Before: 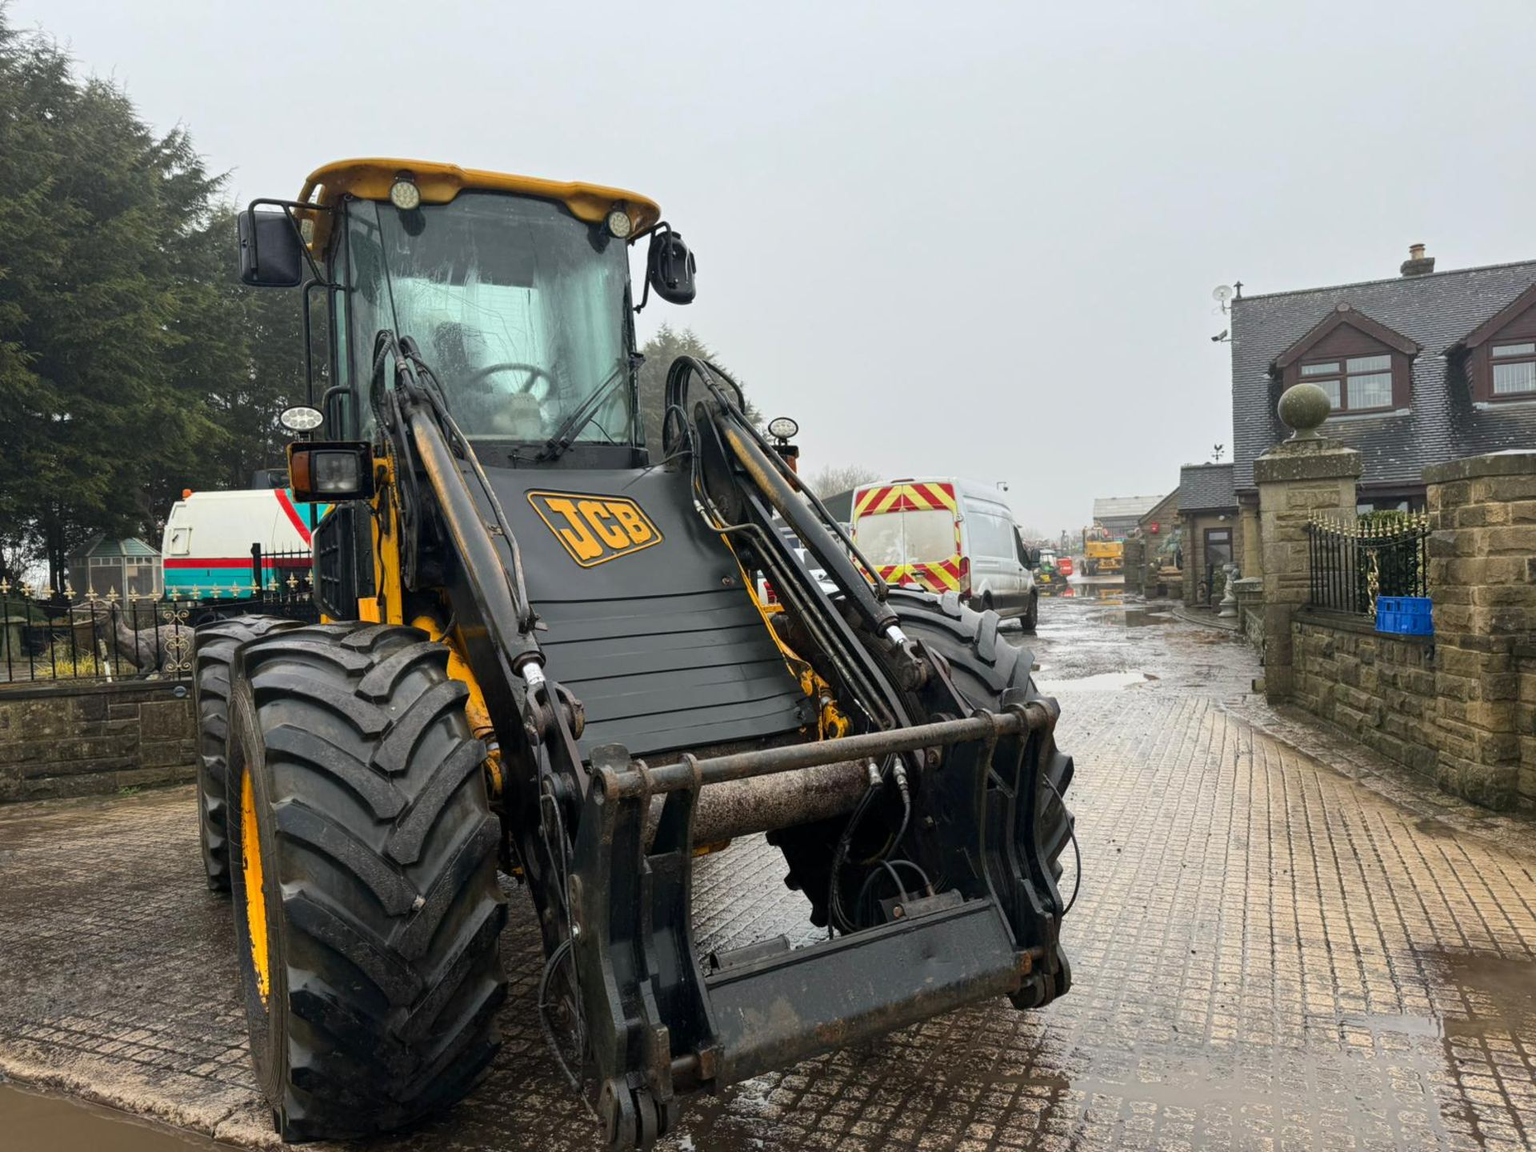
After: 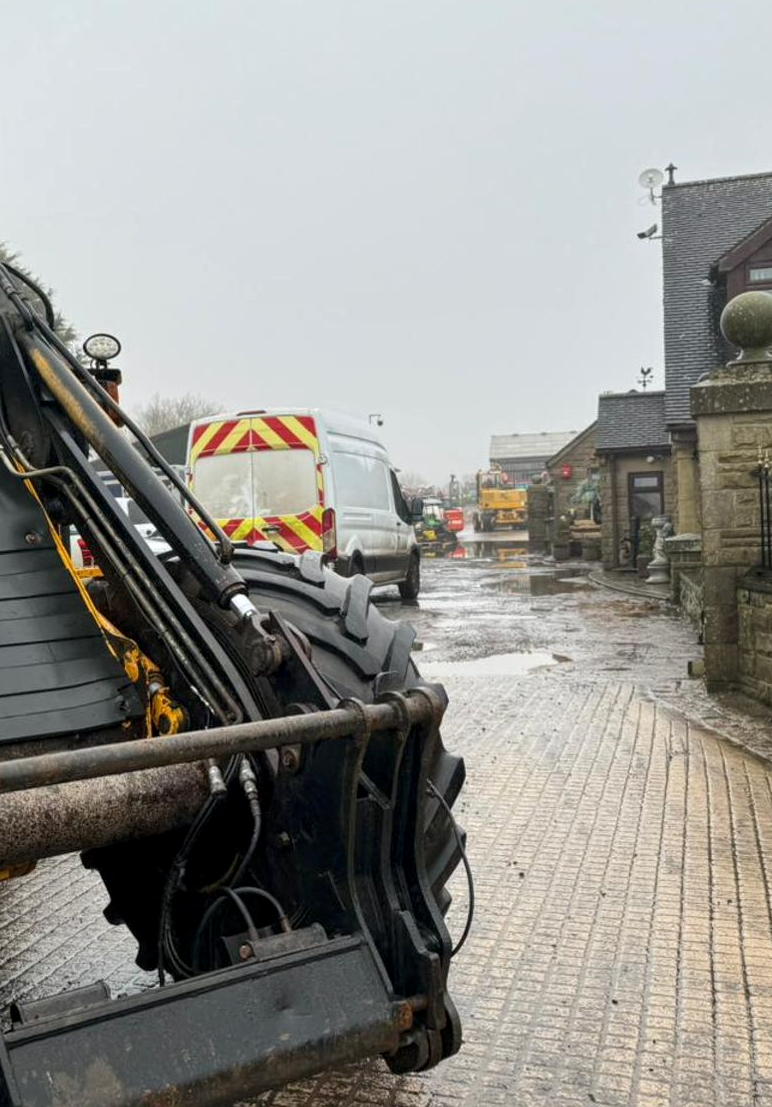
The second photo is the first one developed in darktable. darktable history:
local contrast: highlights 102%, shadows 101%, detail 119%, midtone range 0.2
crop: left 45.719%, top 13.106%, right 14.048%, bottom 9.99%
